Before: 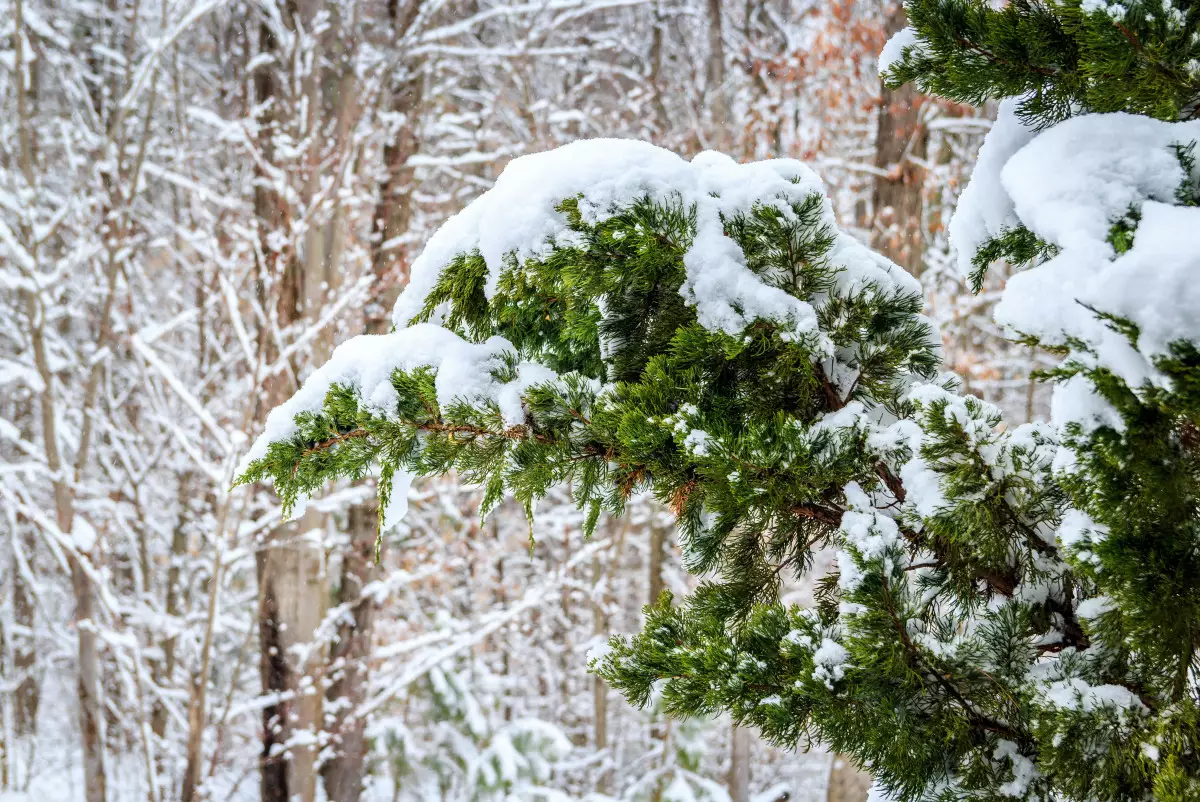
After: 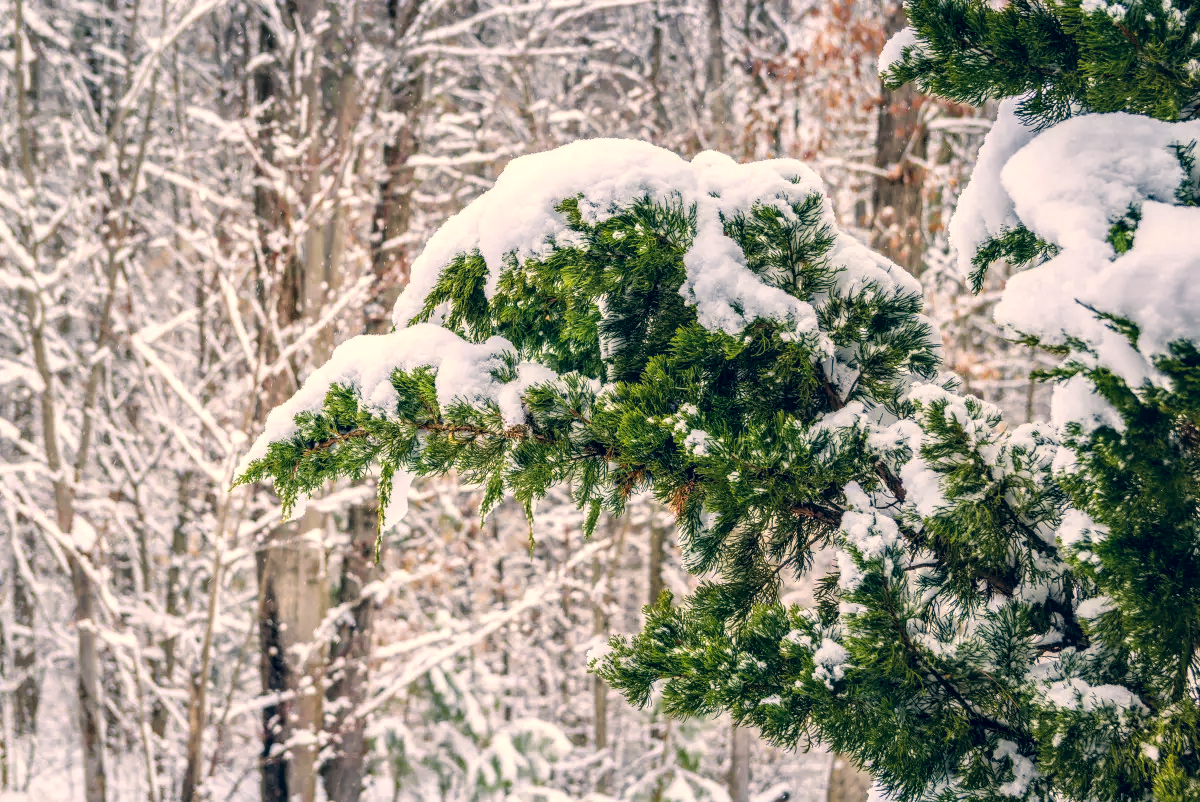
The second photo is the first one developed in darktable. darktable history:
color correction: highlights a* 10.32, highlights b* 14.66, shadows a* -9.59, shadows b* -15.02
local contrast: on, module defaults
